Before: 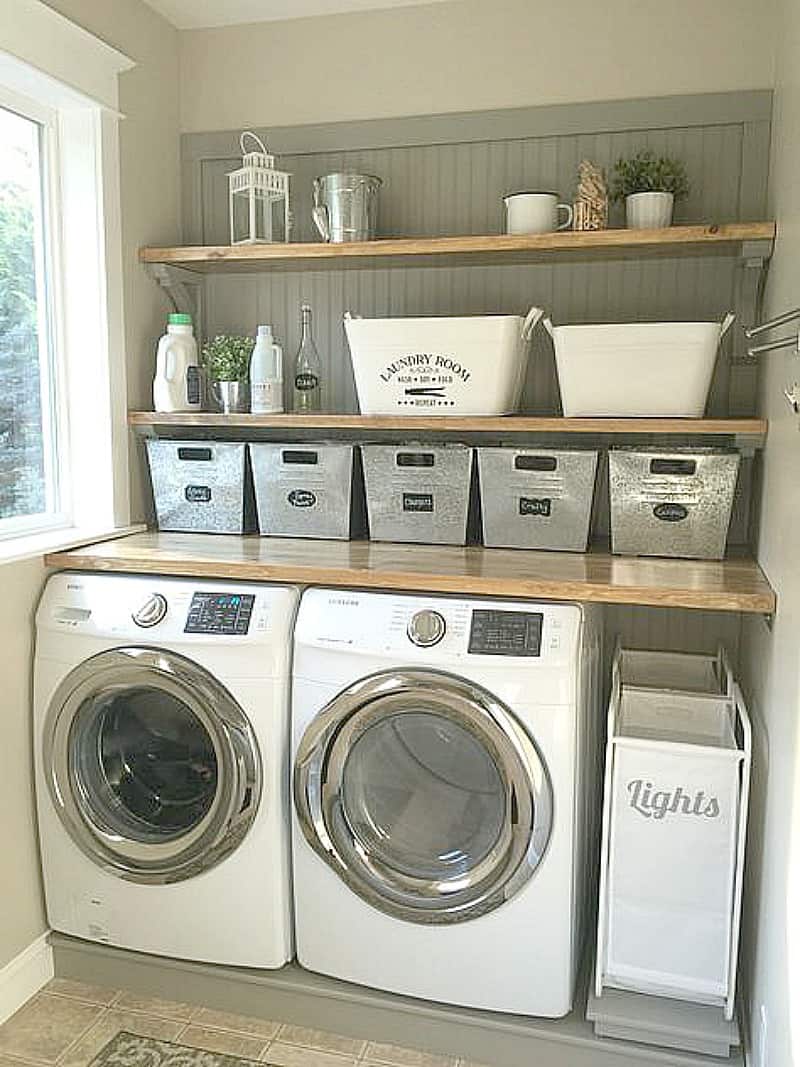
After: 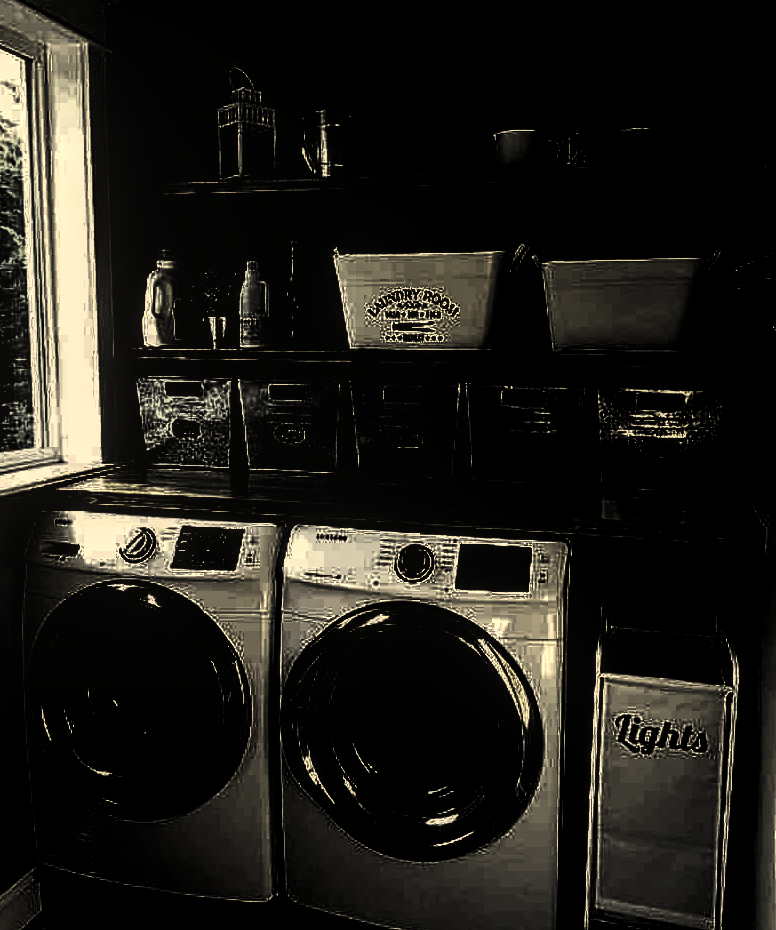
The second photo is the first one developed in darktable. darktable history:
color correction: highlights a* 2.72, highlights b* 22.8
levels: levels [0.721, 0.937, 0.997]
local contrast: detail 130%
crop: left 1.507%, top 6.147%, right 1.379%, bottom 6.637%
